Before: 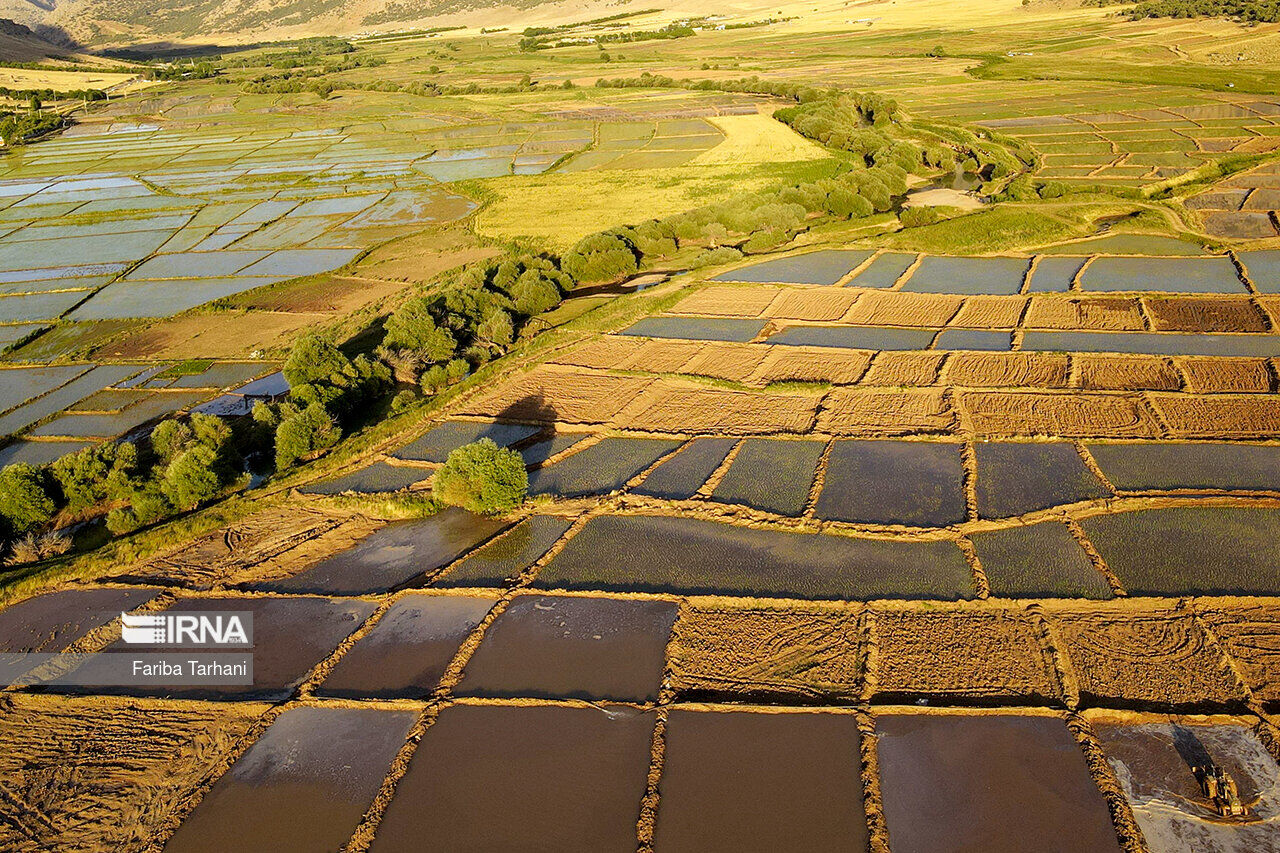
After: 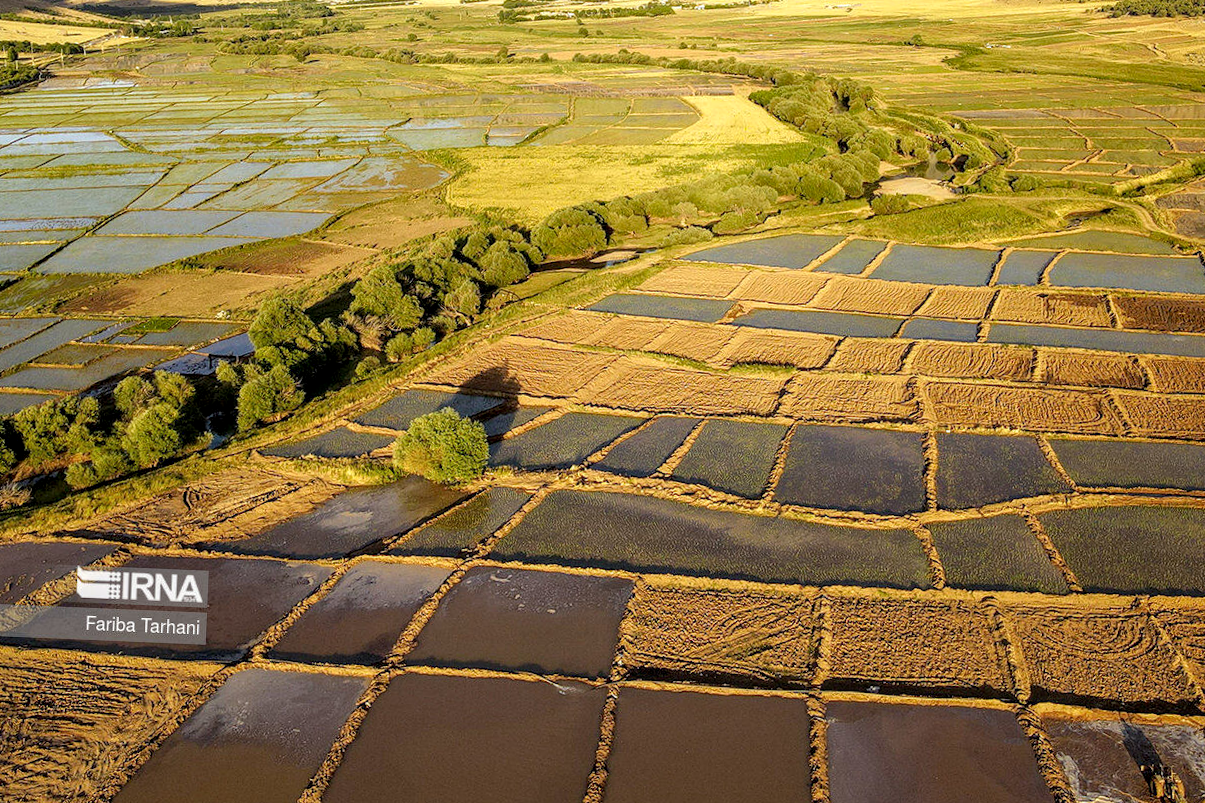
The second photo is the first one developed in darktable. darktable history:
crop and rotate: angle -2.38°
local contrast: on, module defaults
